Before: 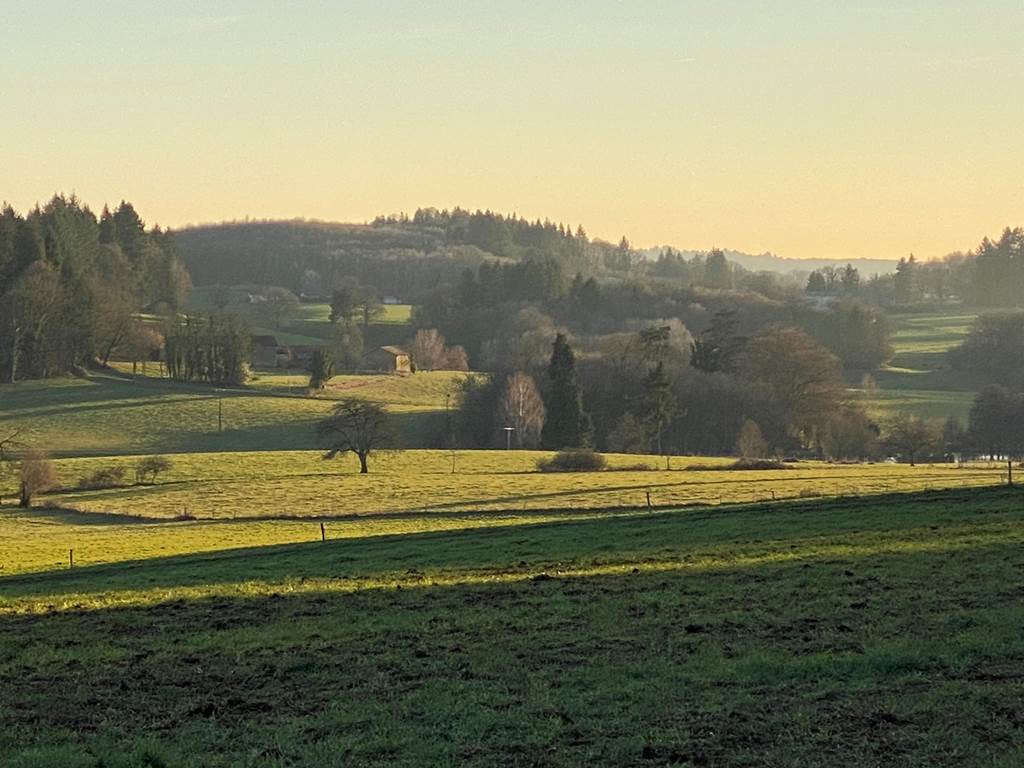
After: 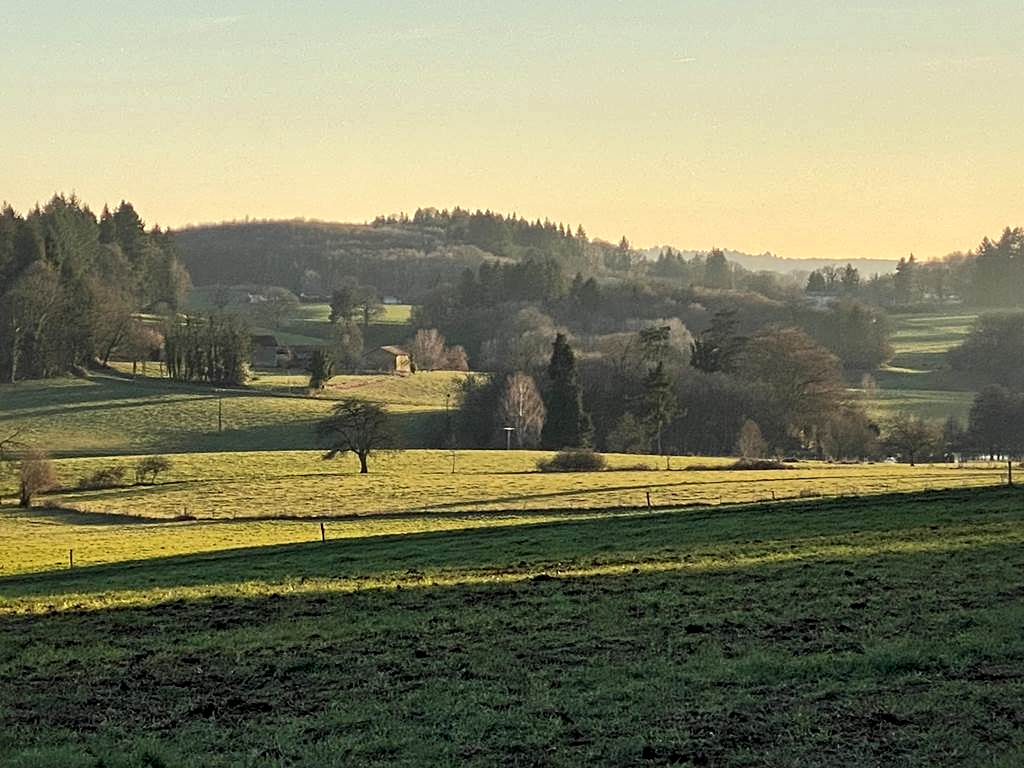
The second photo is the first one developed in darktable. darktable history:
sharpen: amount 0.201
local contrast: mode bilateral grid, contrast 26, coarseness 59, detail 151%, midtone range 0.2
